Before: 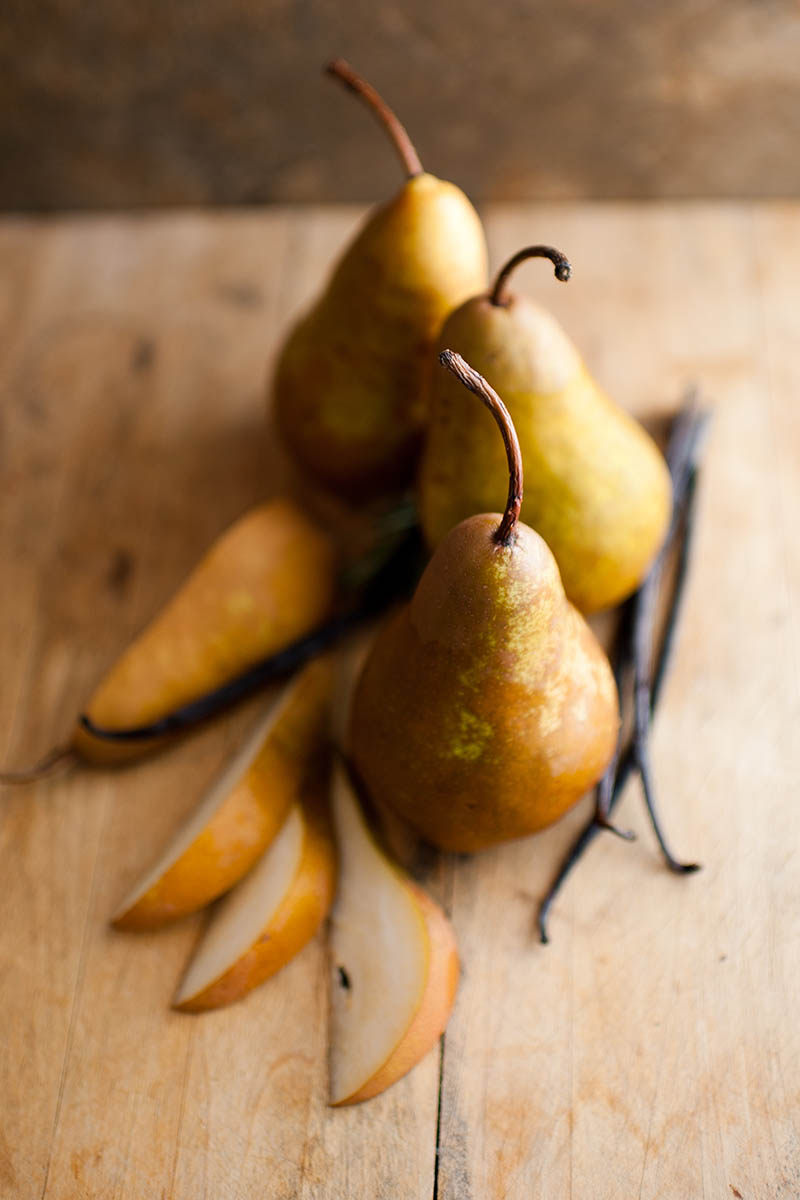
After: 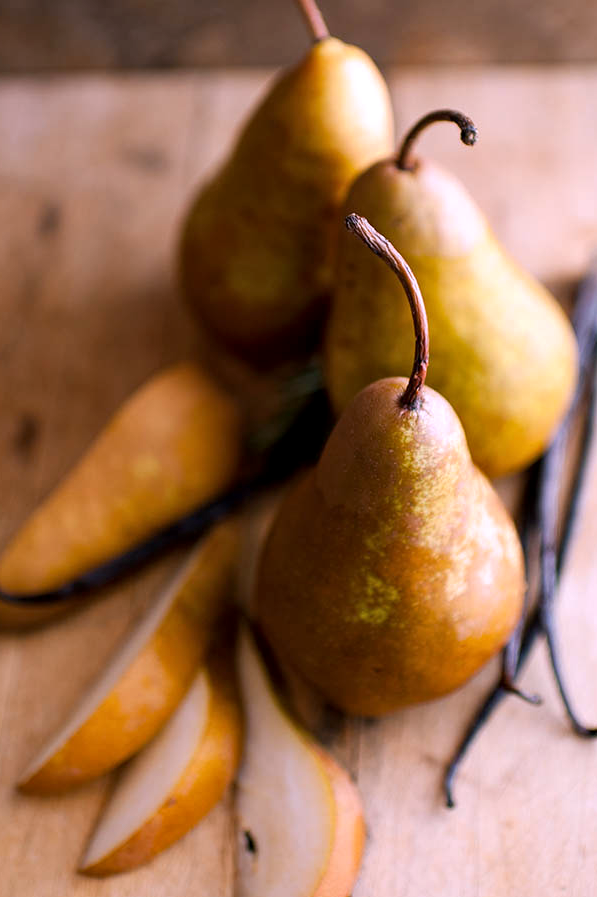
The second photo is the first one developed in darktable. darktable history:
white balance: red 1.042, blue 1.17
local contrast: highlights 100%, shadows 100%, detail 120%, midtone range 0.2
crop and rotate: left 11.831%, top 11.346%, right 13.429%, bottom 13.899%
